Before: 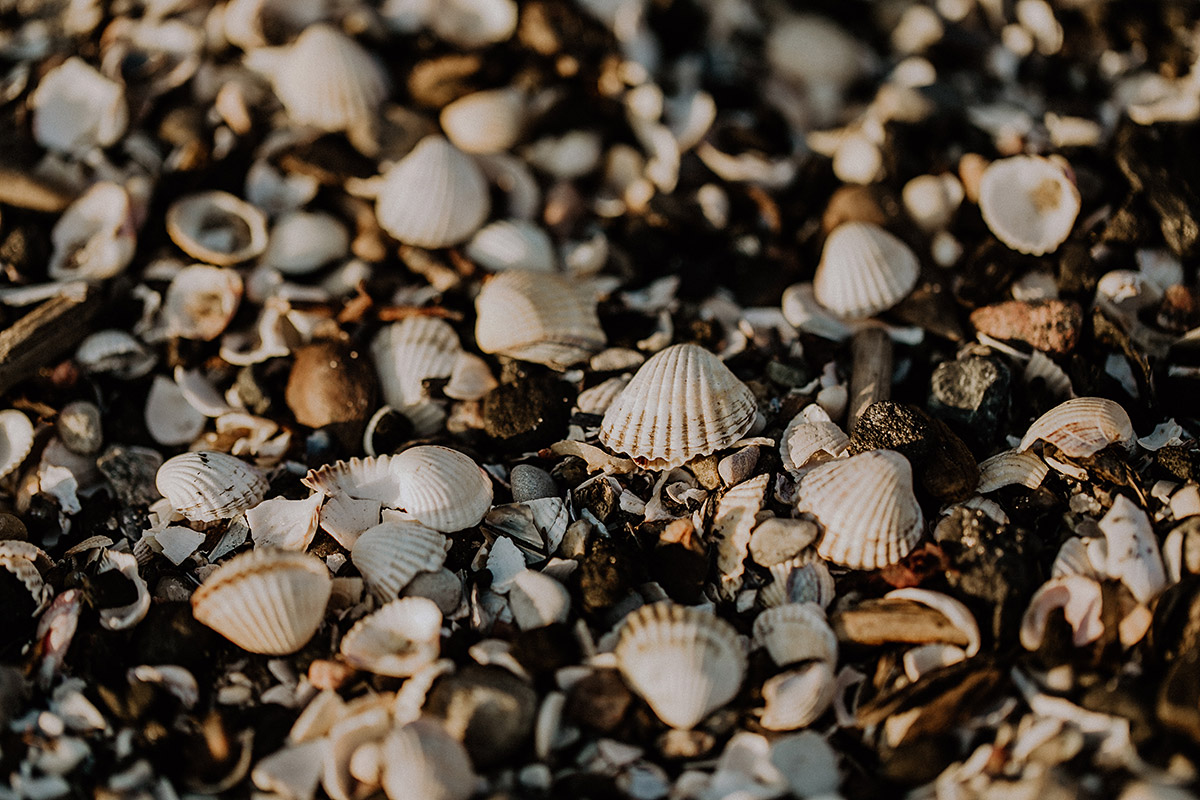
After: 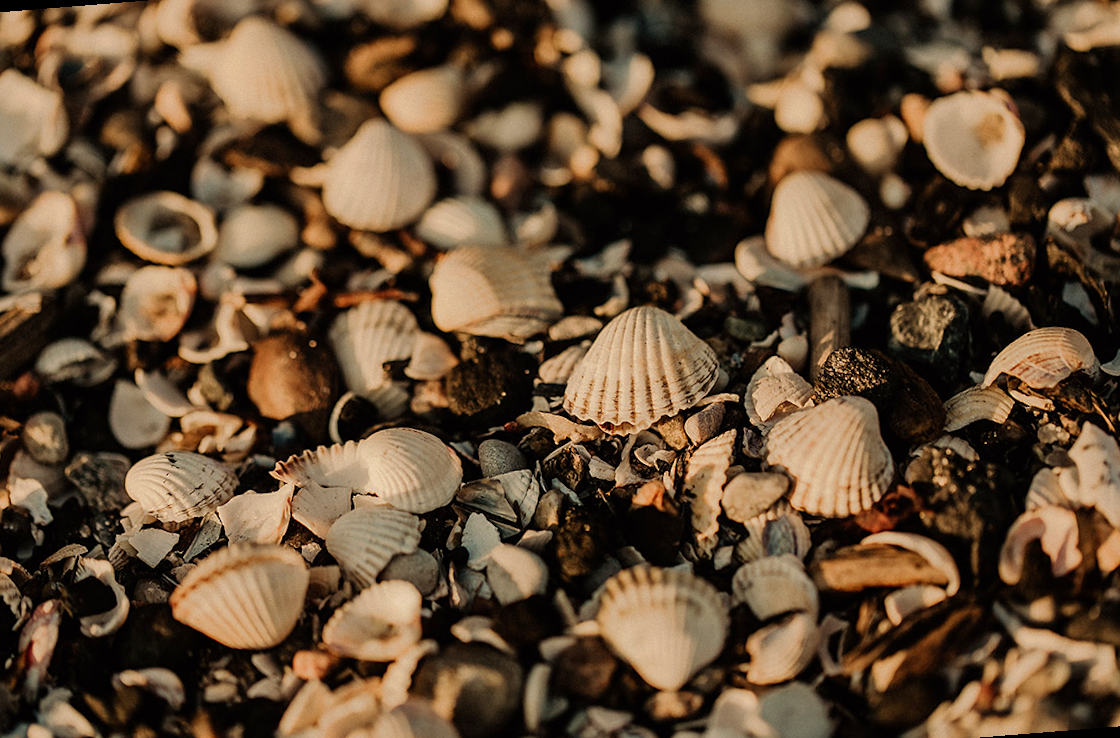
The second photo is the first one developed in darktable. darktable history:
crop: bottom 0.071%
rotate and perspective: rotation -4.57°, crop left 0.054, crop right 0.944, crop top 0.087, crop bottom 0.914
white balance: red 1.123, blue 0.83
